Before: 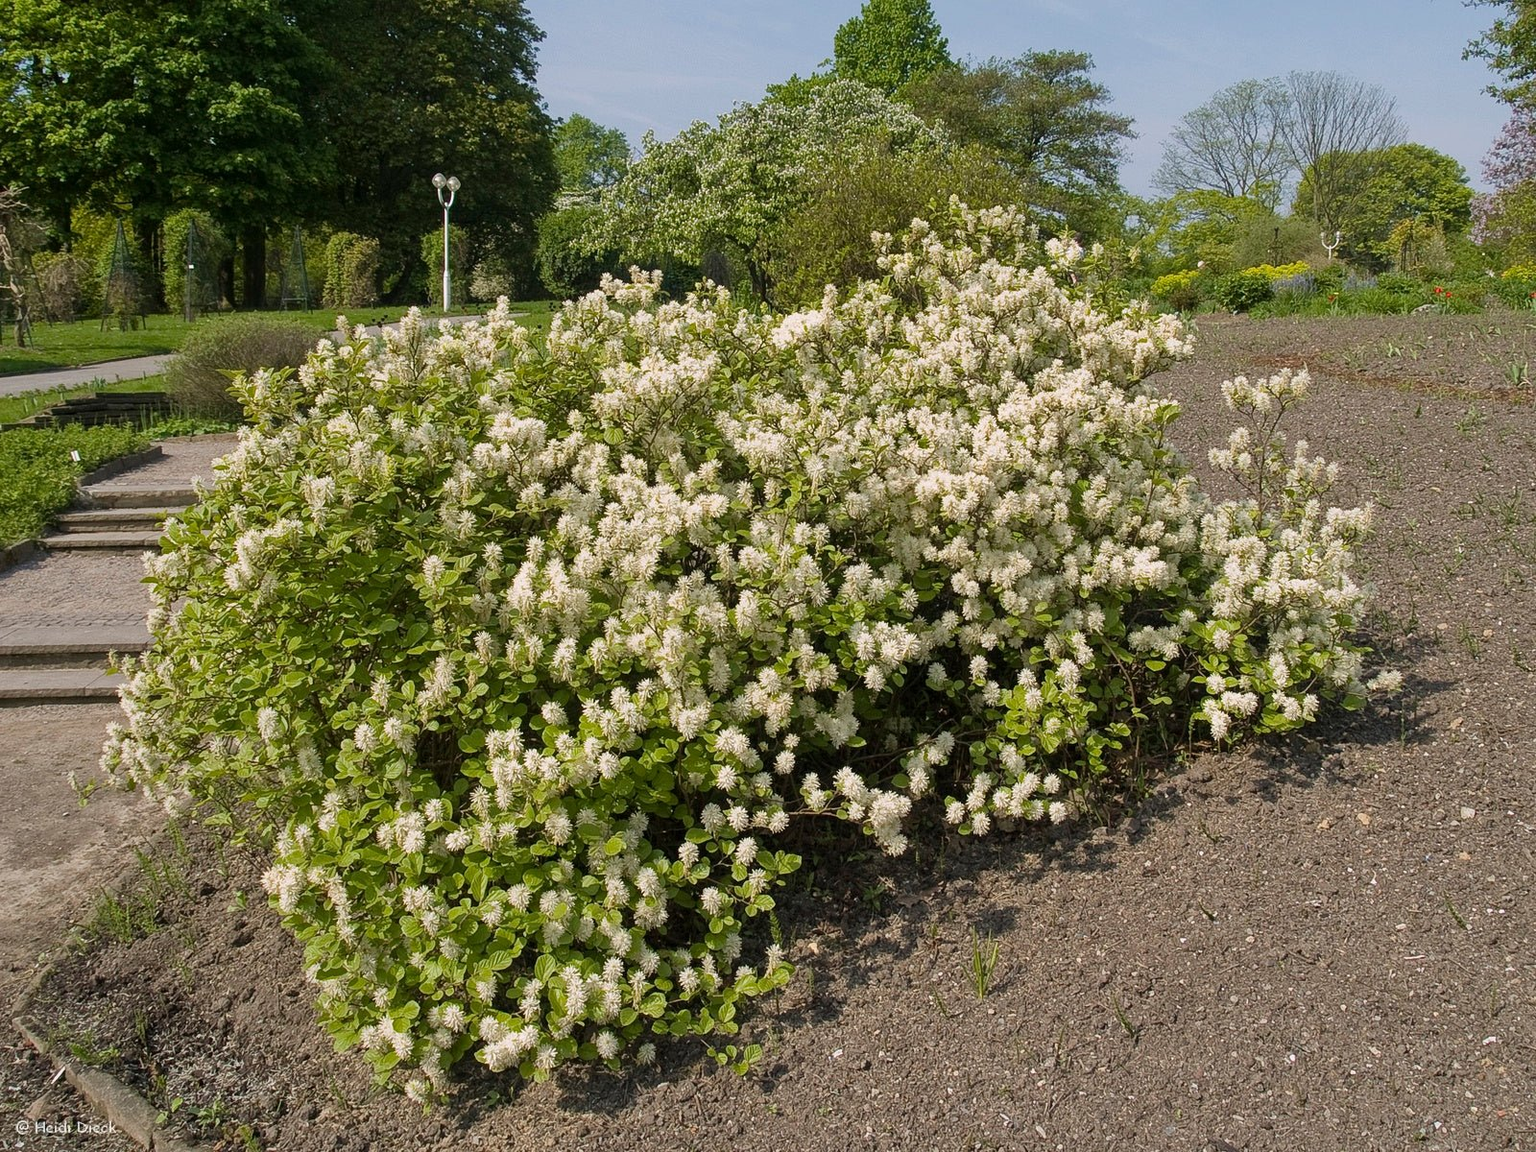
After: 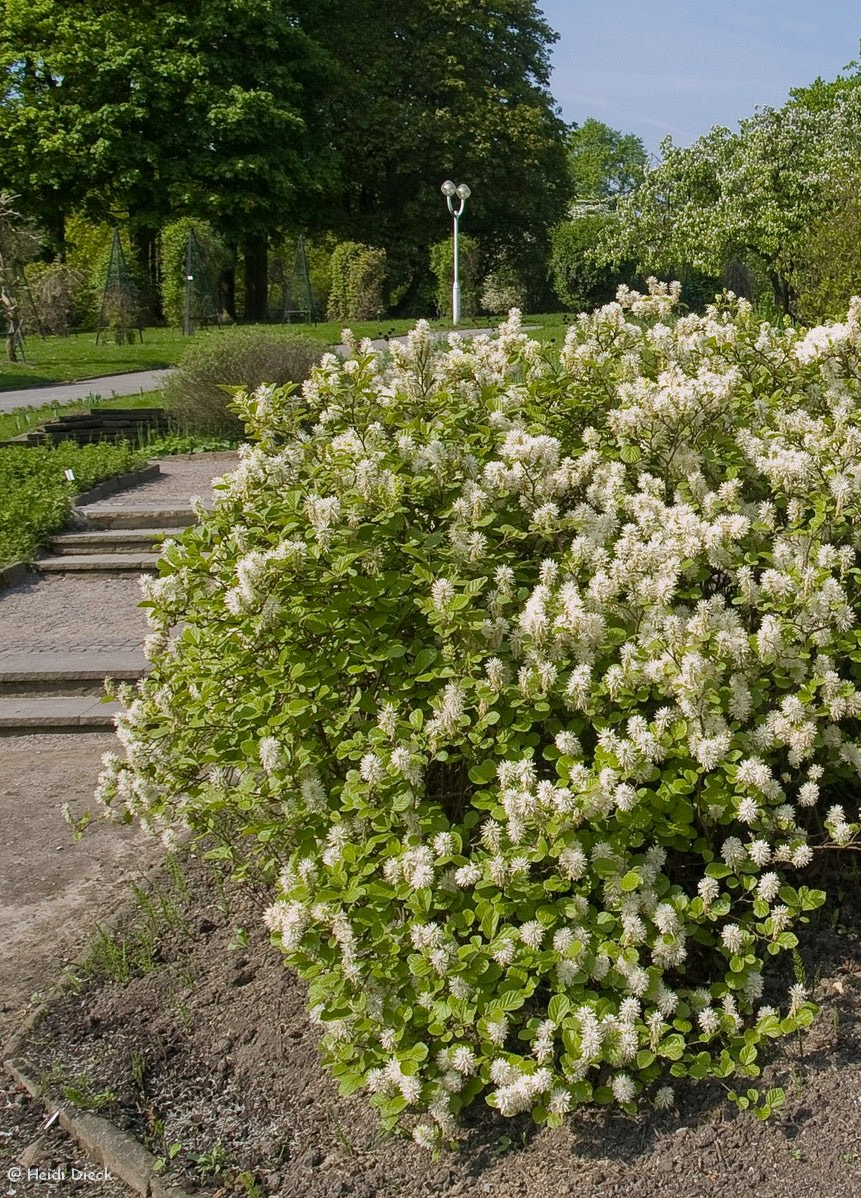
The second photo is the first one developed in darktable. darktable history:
crop: left 0.587%, right 45.588%, bottom 0.086%
white balance: red 0.98, blue 1.034
